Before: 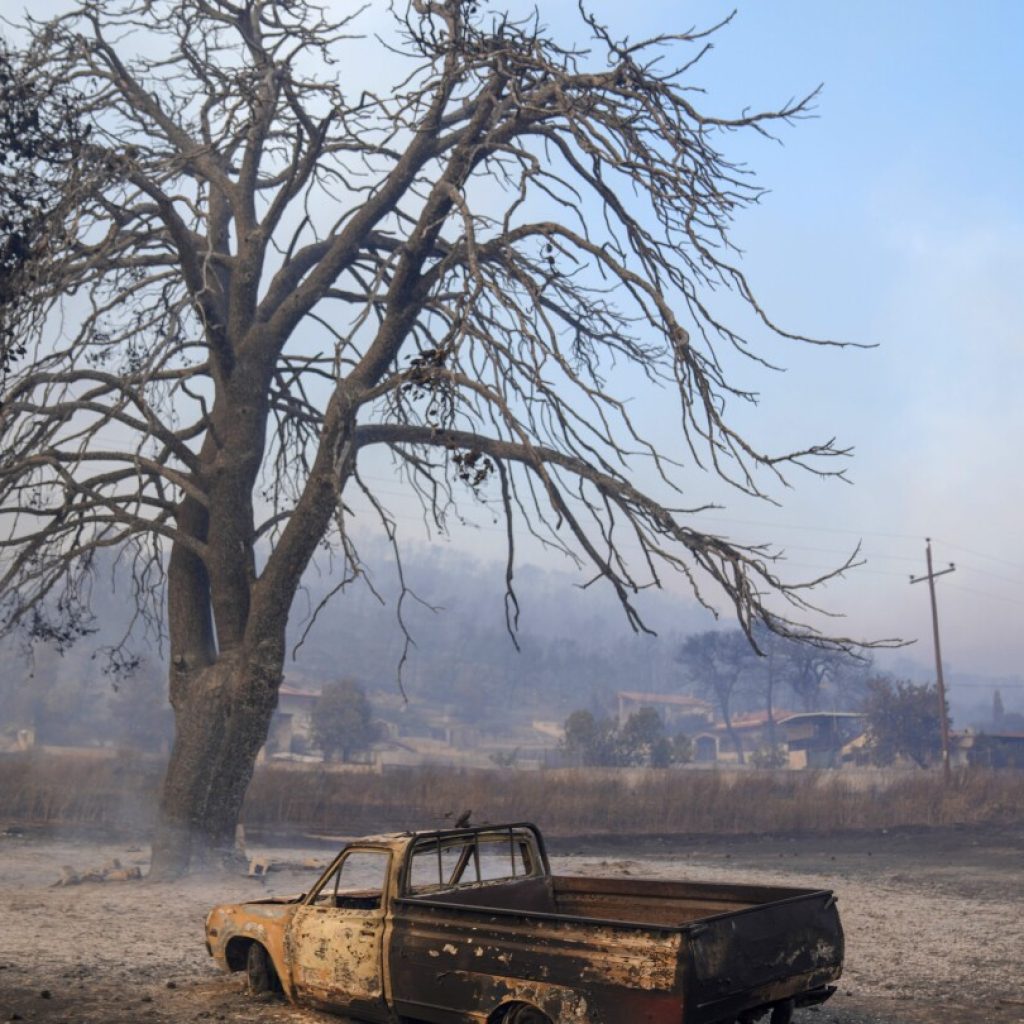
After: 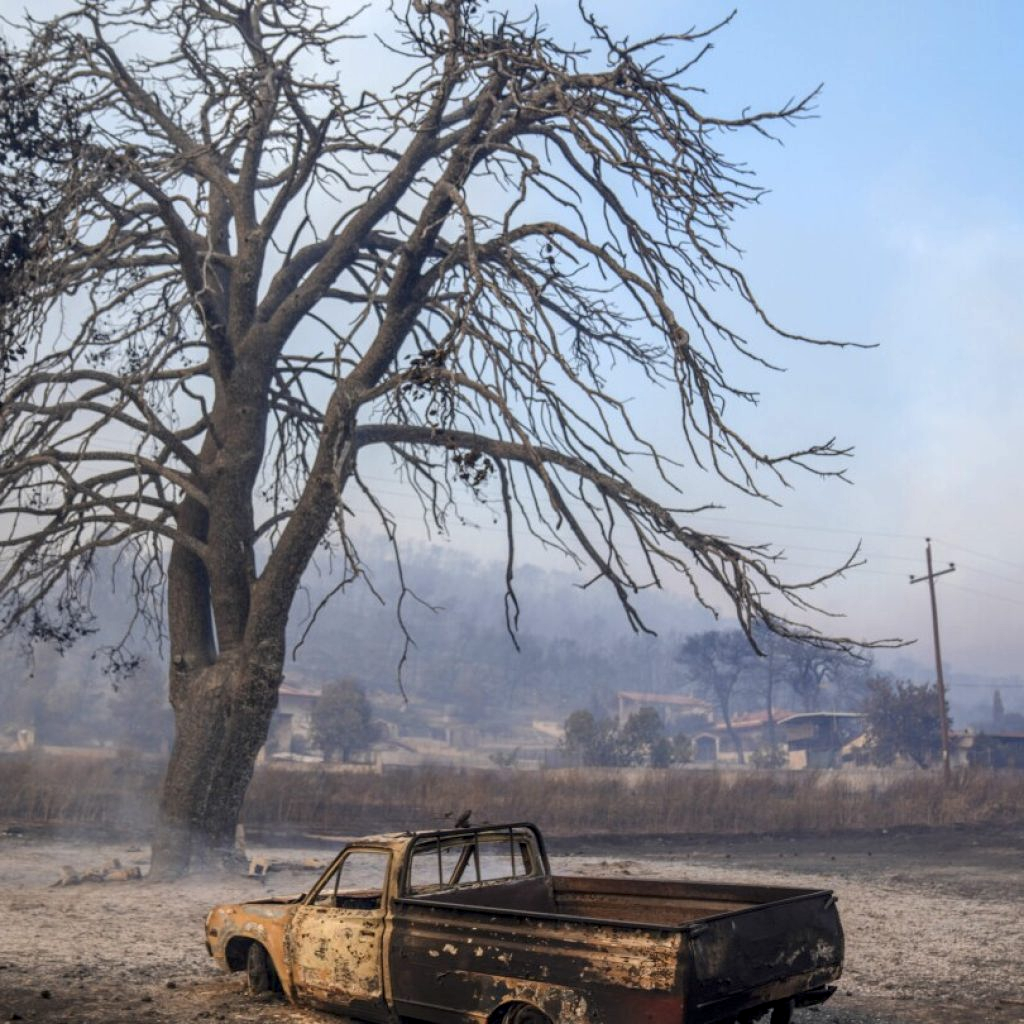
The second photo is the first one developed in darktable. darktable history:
local contrast: highlights 53%, shadows 53%, detail 130%, midtone range 0.448
